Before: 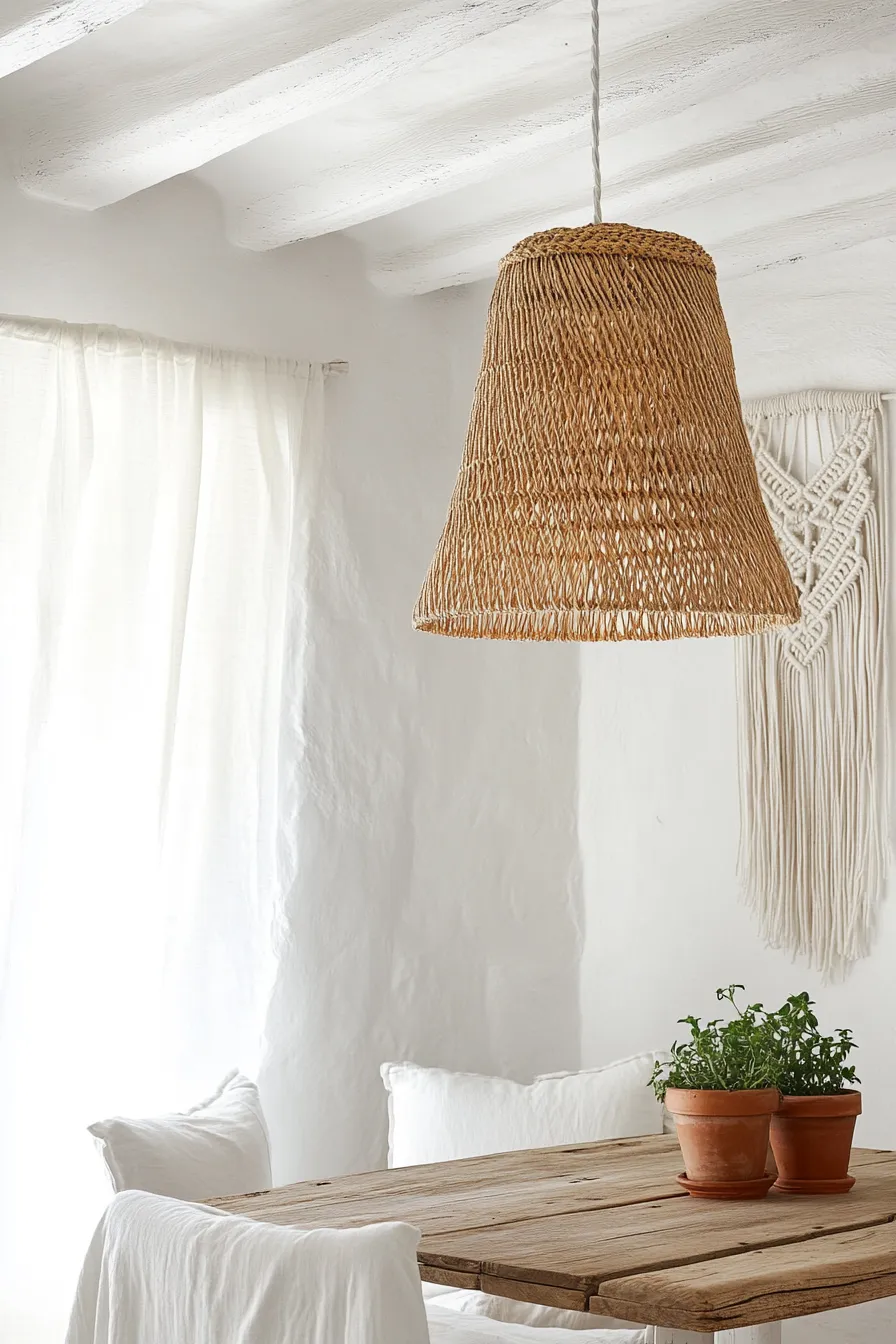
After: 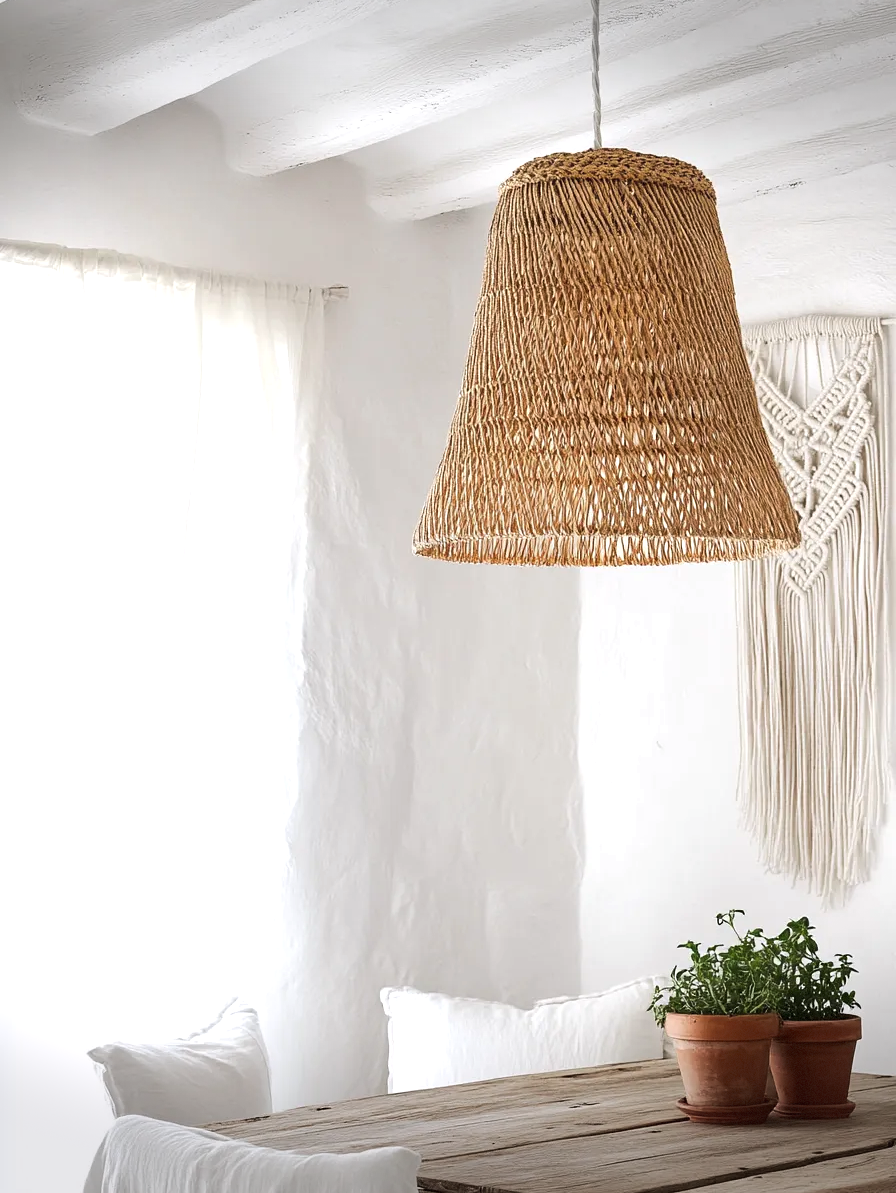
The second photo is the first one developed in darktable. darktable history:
tone equalizer: -8 EV -0.417 EV, -7 EV -0.389 EV, -6 EV -0.333 EV, -5 EV -0.222 EV, -3 EV 0.222 EV, -2 EV 0.333 EV, -1 EV 0.389 EV, +0 EV 0.417 EV, edges refinement/feathering 500, mask exposure compensation -1.57 EV, preserve details no
crop and rotate: top 5.609%, bottom 5.609%
white balance: red 1.004, blue 1.024
vignetting: fall-off start 100%, brightness -0.406, saturation -0.3, width/height ratio 1.324, dithering 8-bit output, unbound false
